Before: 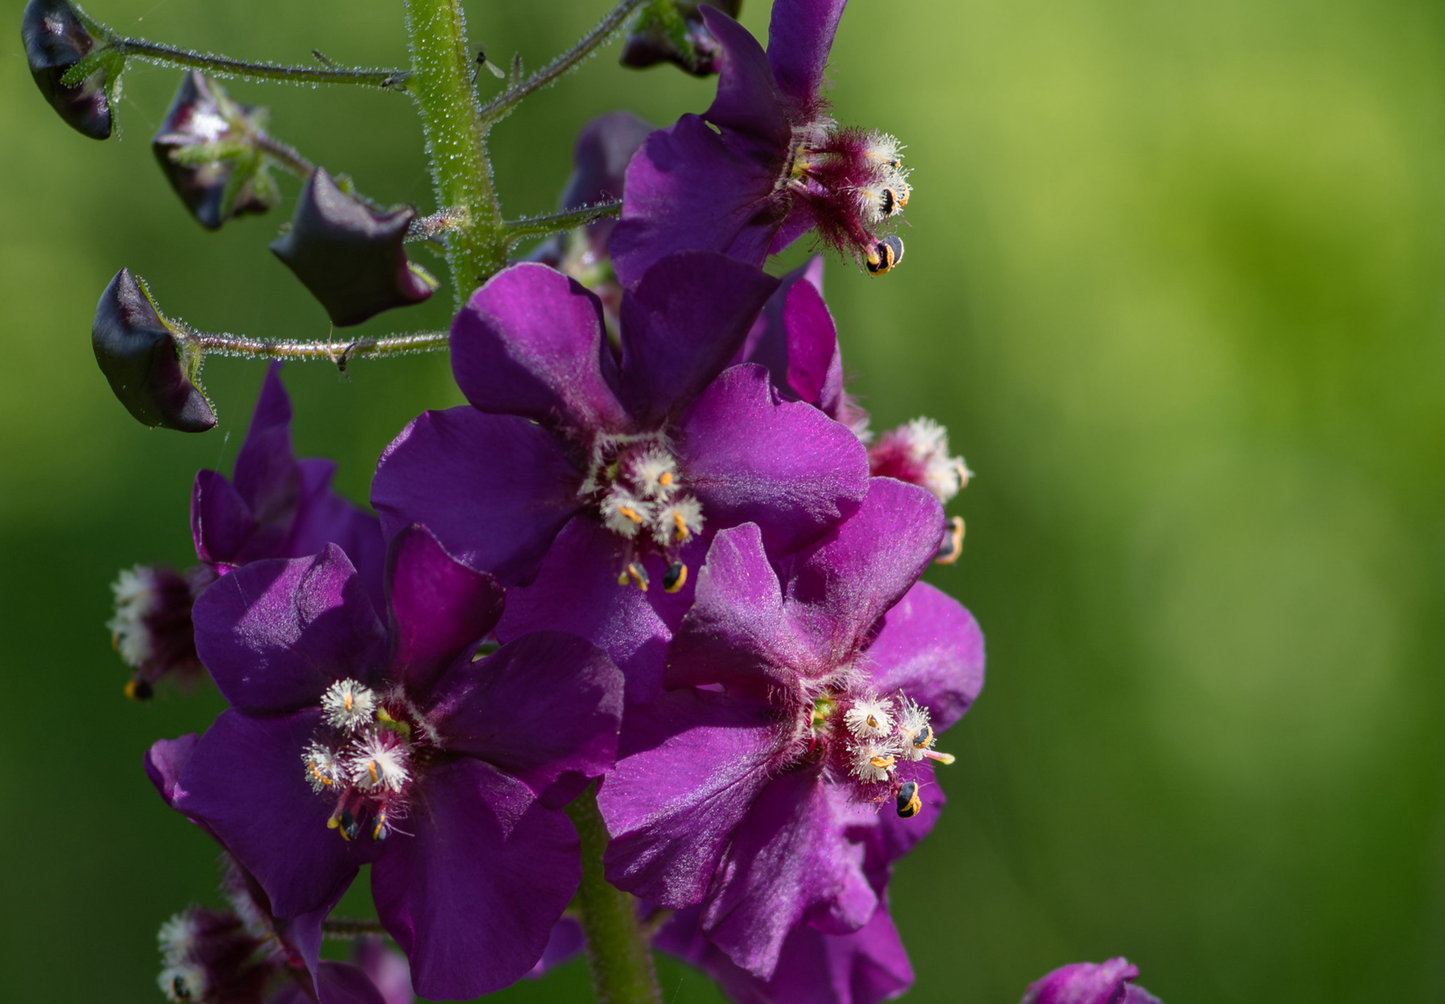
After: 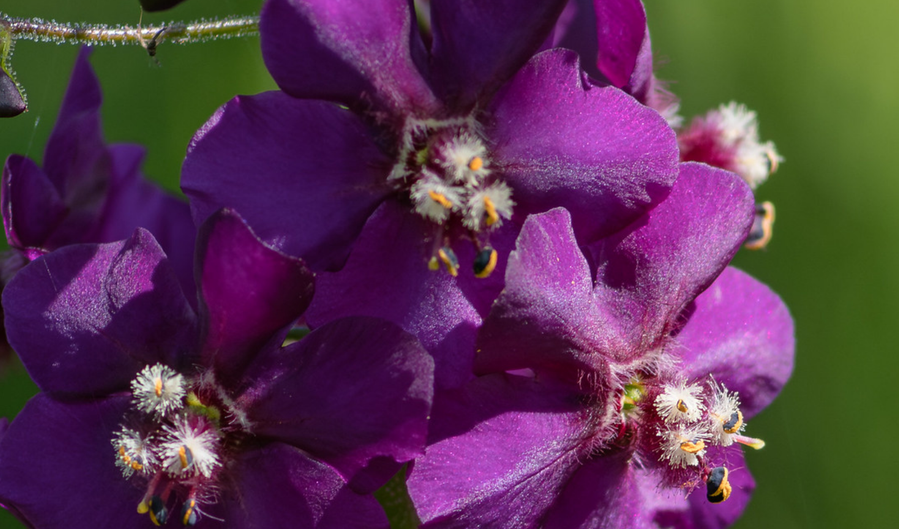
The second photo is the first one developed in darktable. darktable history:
crop: left 13.204%, top 31.41%, right 24.55%, bottom 15.848%
